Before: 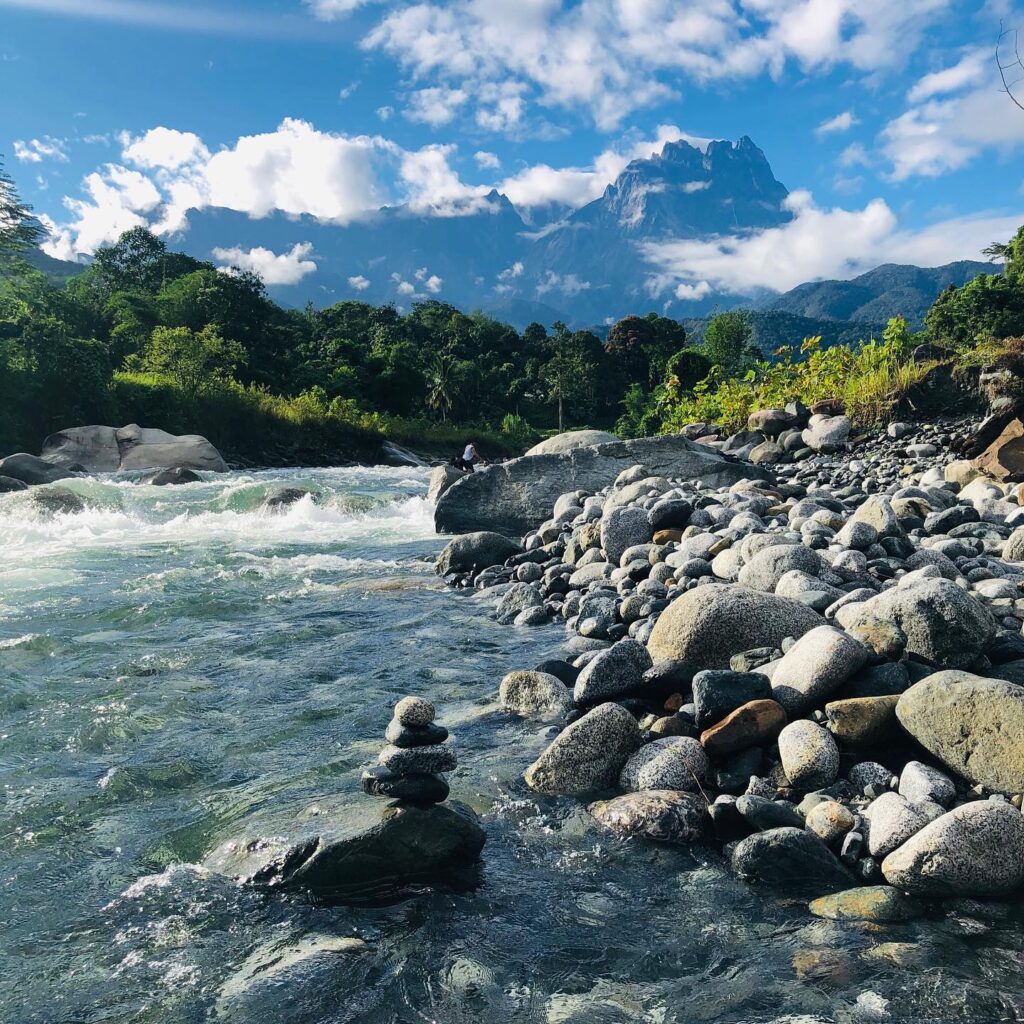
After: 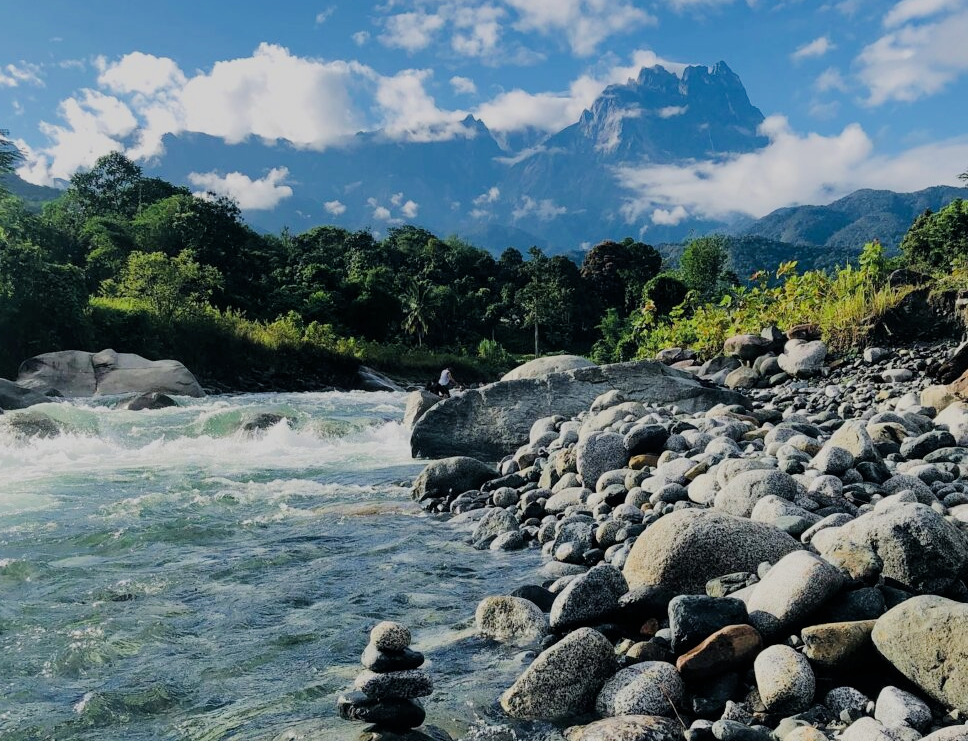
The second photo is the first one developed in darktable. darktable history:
crop: left 2.422%, top 7.343%, right 3.001%, bottom 20.207%
filmic rgb: black relative exposure -7.65 EV, white relative exposure 4.56 EV, hardness 3.61, iterations of high-quality reconstruction 0
